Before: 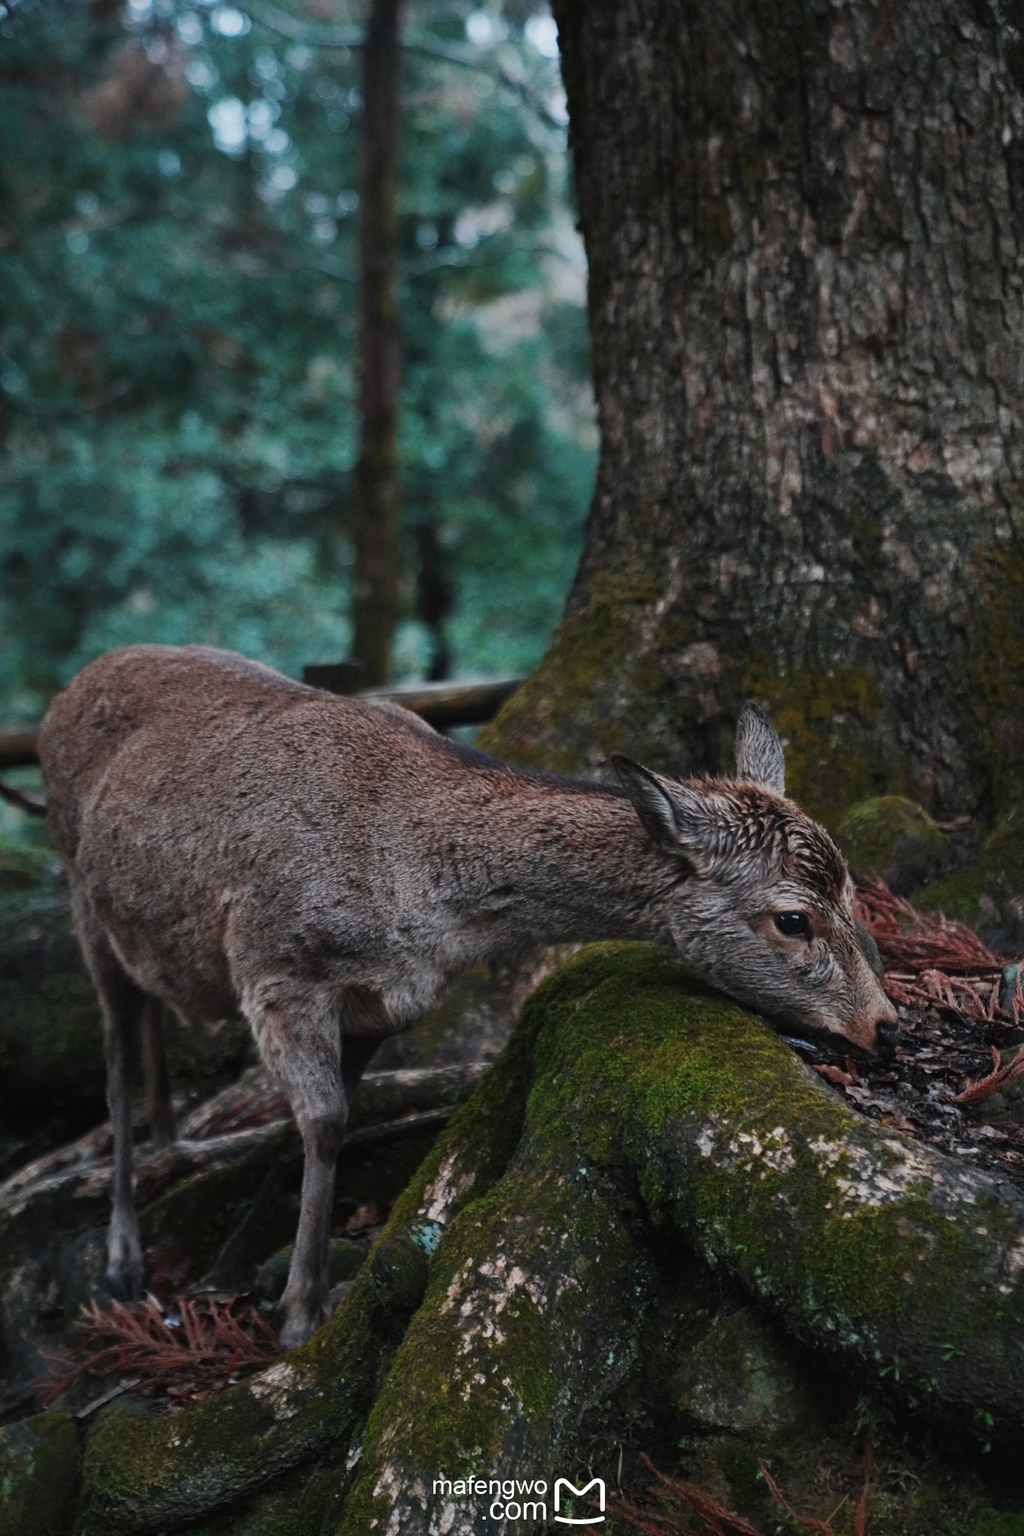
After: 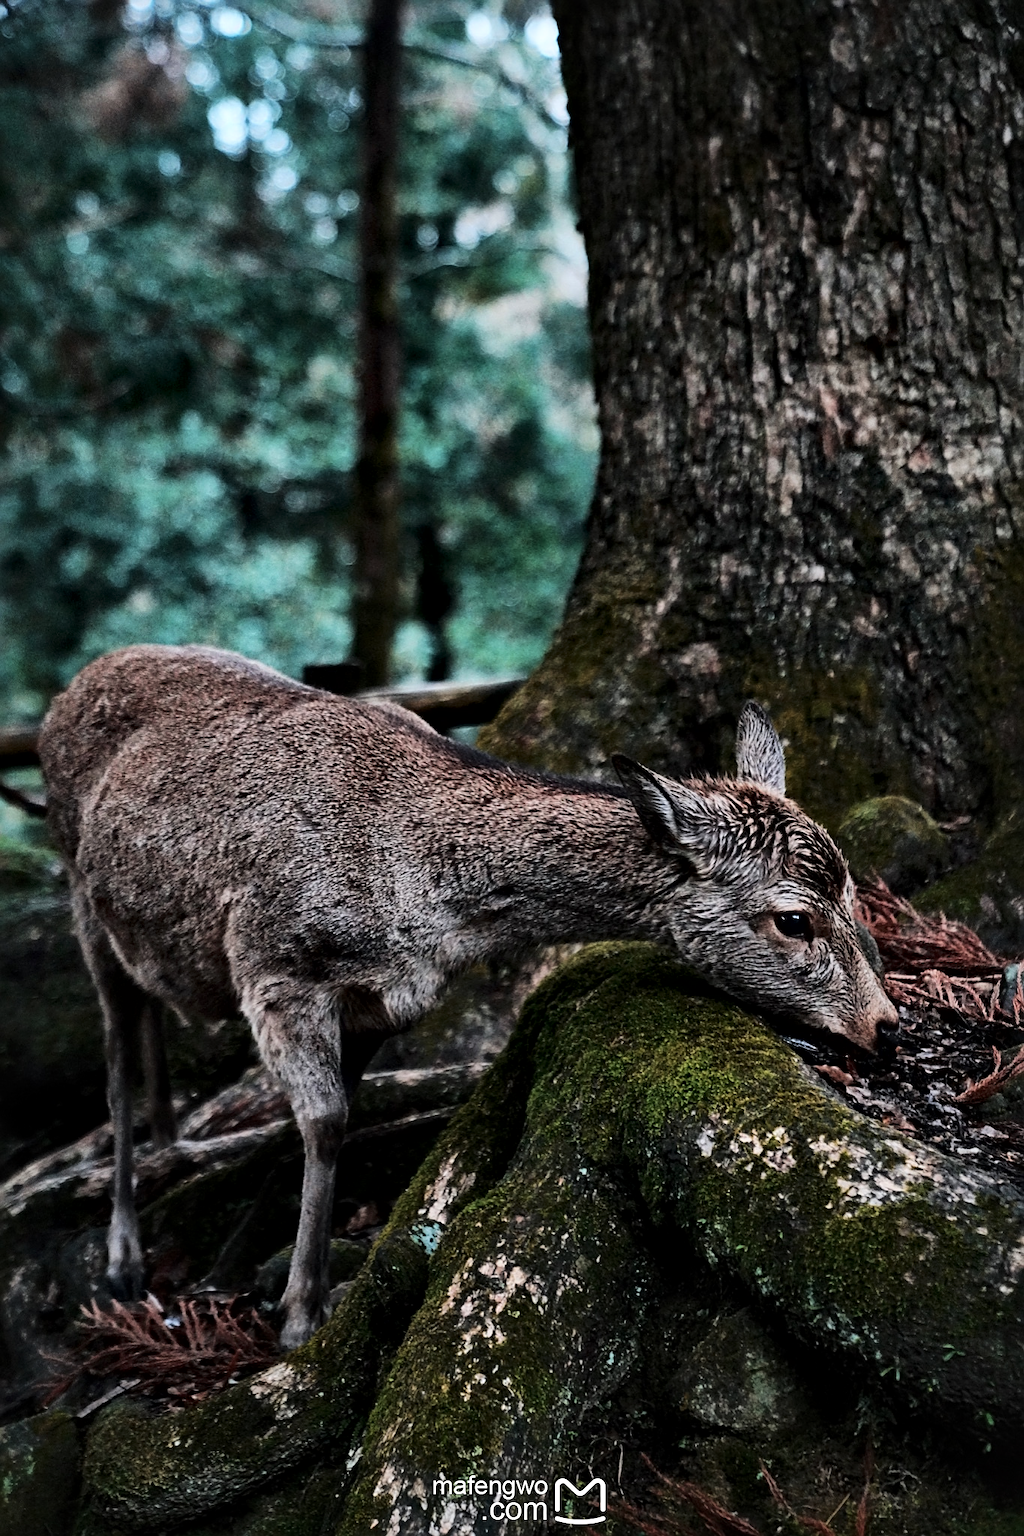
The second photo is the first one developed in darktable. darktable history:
local contrast: mode bilateral grid, contrast 26, coarseness 60, detail 152%, midtone range 0.2
base curve: curves: ch0 [(0, 0) (0.036, 0.025) (0.121, 0.166) (0.206, 0.329) (0.605, 0.79) (1, 1)]
sharpen: on, module defaults
